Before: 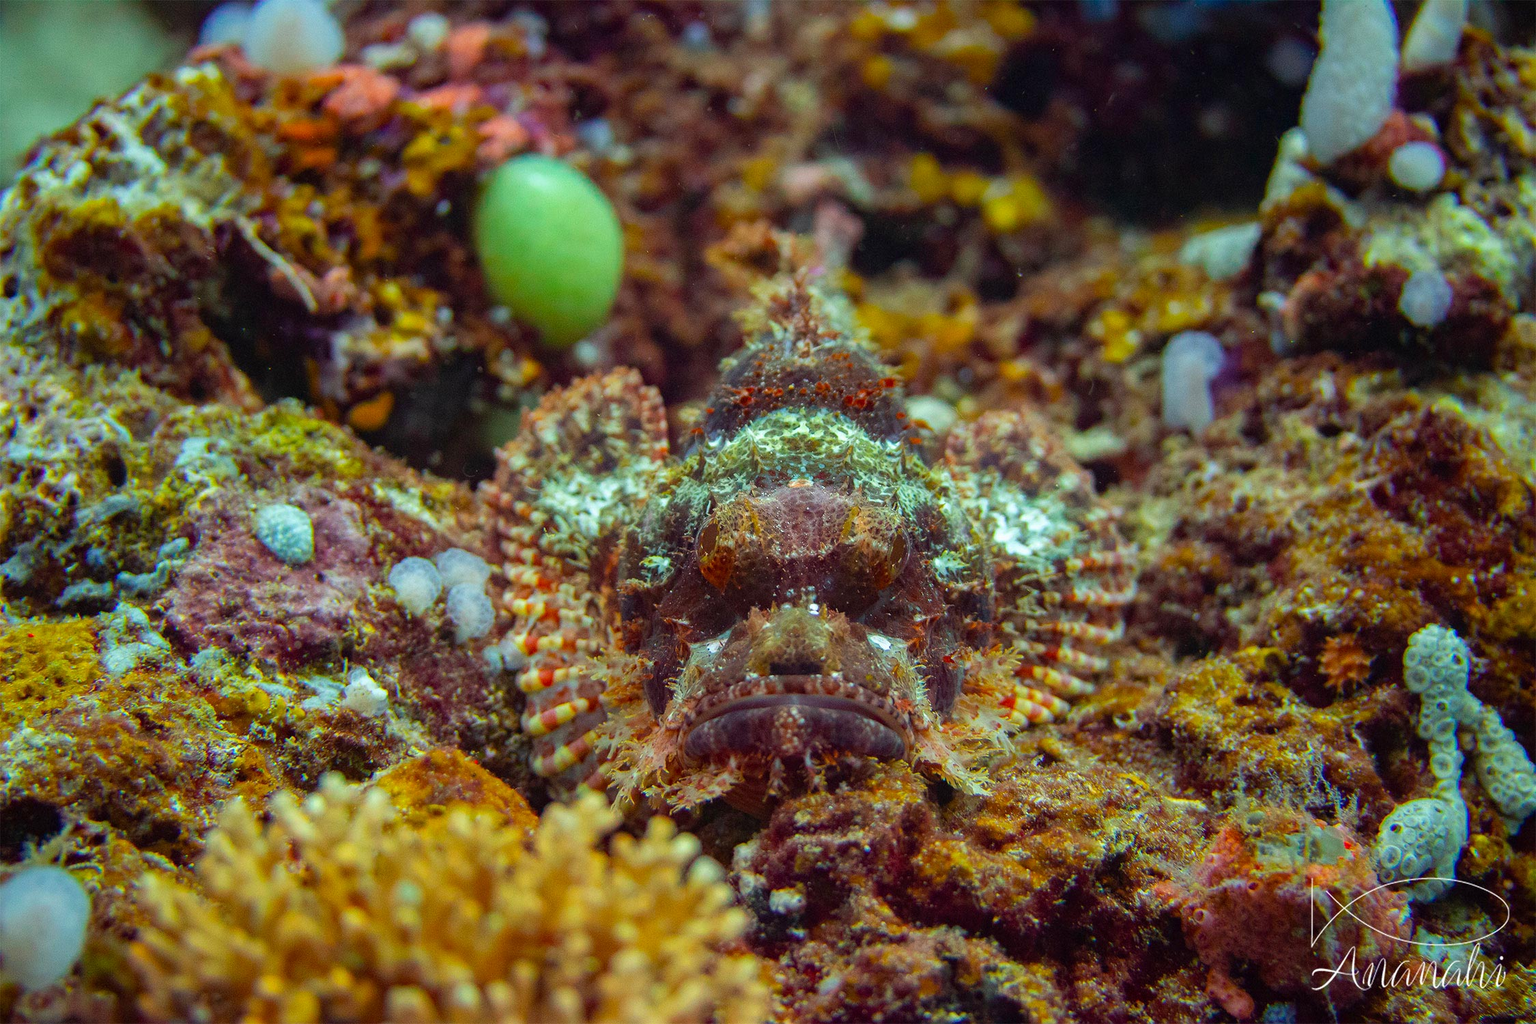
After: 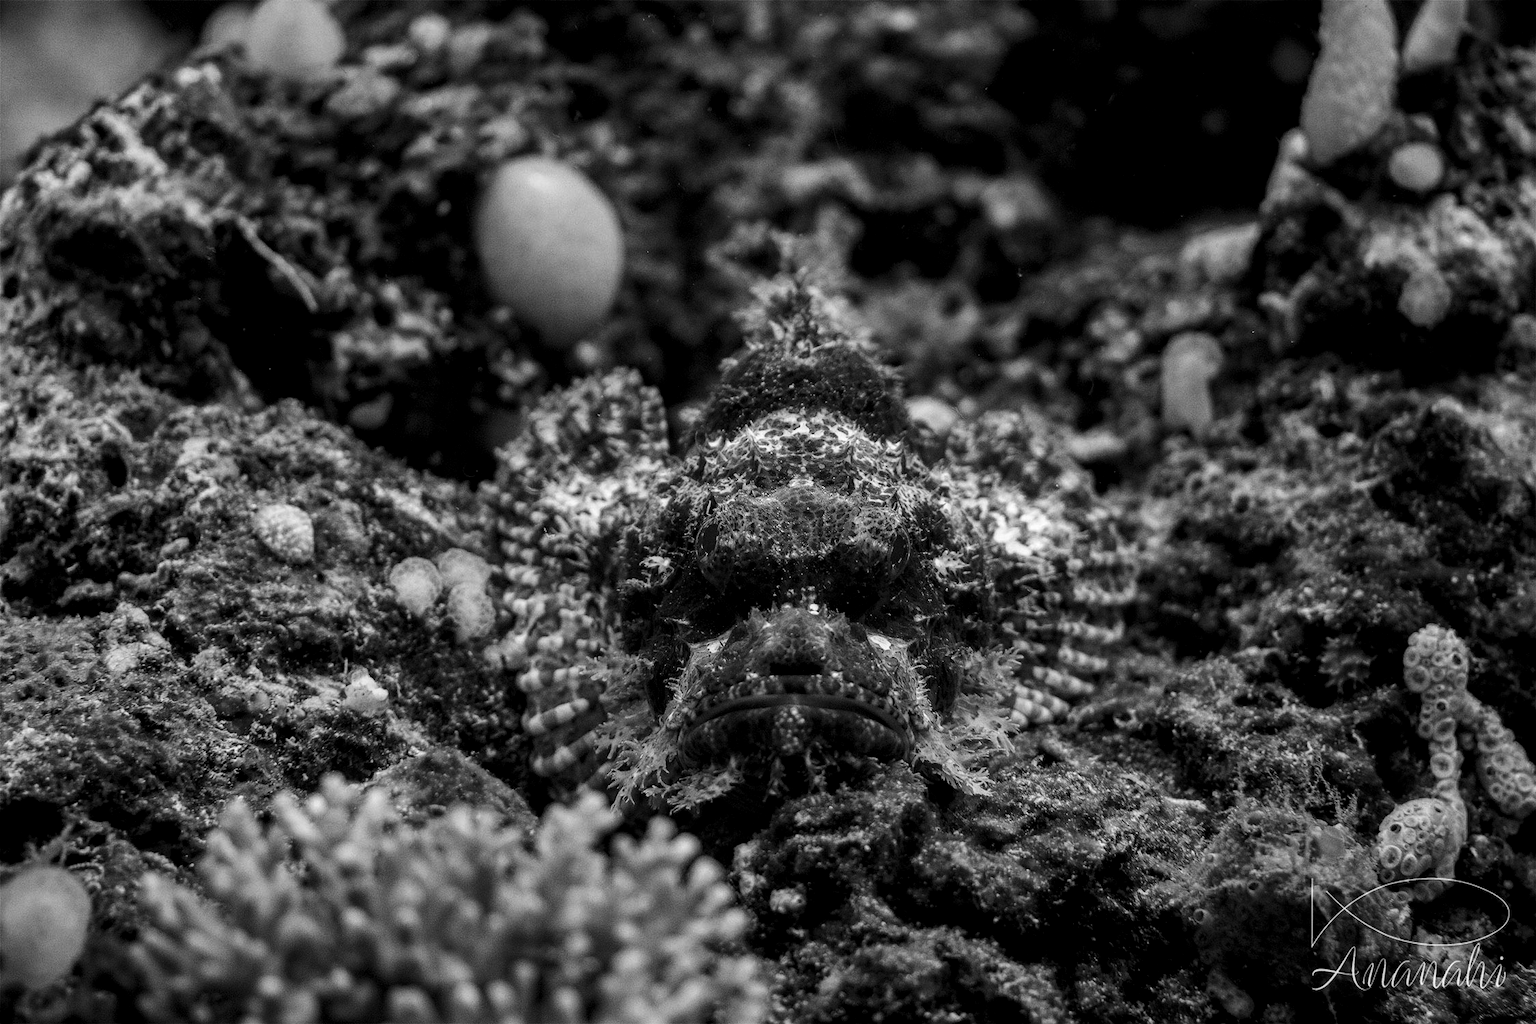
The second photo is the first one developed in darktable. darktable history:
color correction: highlights a* -7.23, highlights b* -0.161, shadows a* 20.08, shadows b* 11.73
monochrome: on, module defaults
local contrast: detail 130%
contrast brightness saturation: contrast 0.19, brightness -0.24, saturation 0.11
shadows and highlights: shadows 25, white point adjustment -3, highlights -30
